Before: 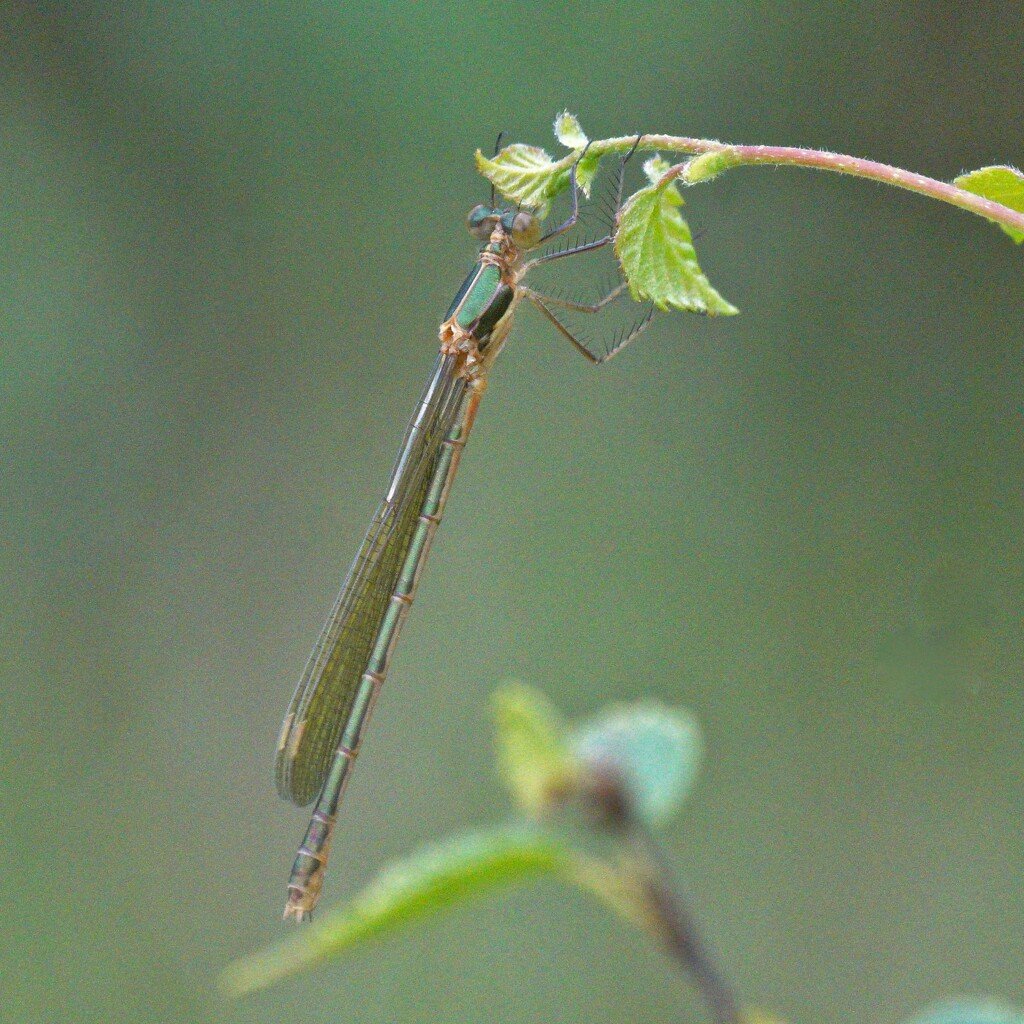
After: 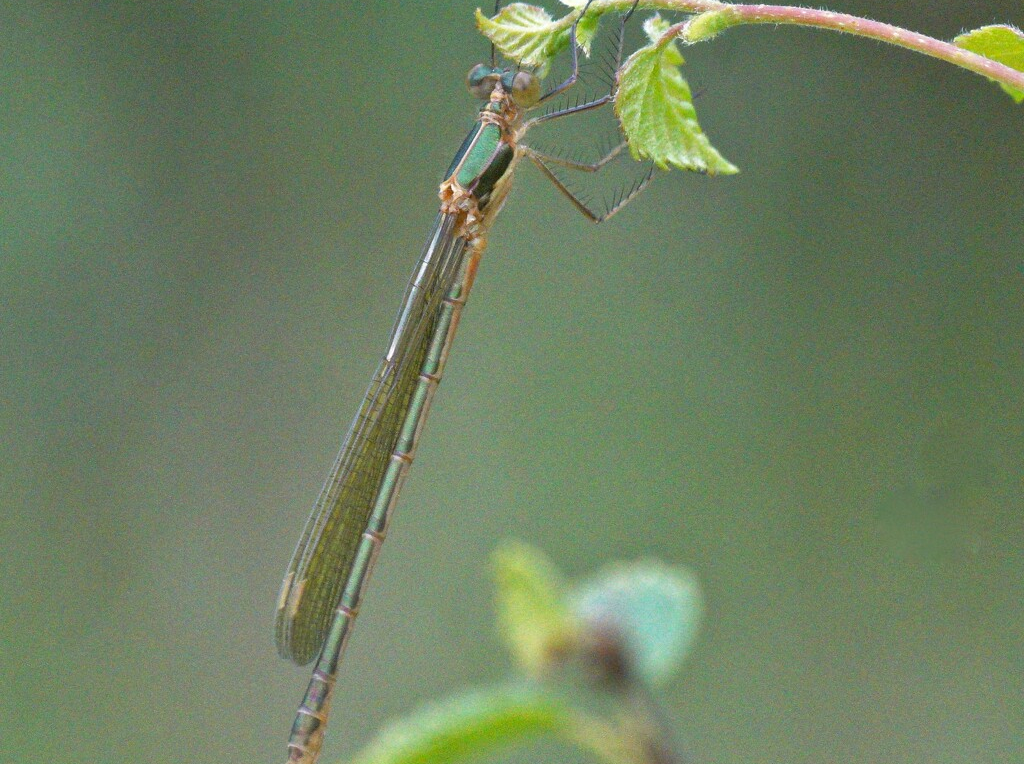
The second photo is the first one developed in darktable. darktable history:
crop: top 13.844%, bottom 11.491%
